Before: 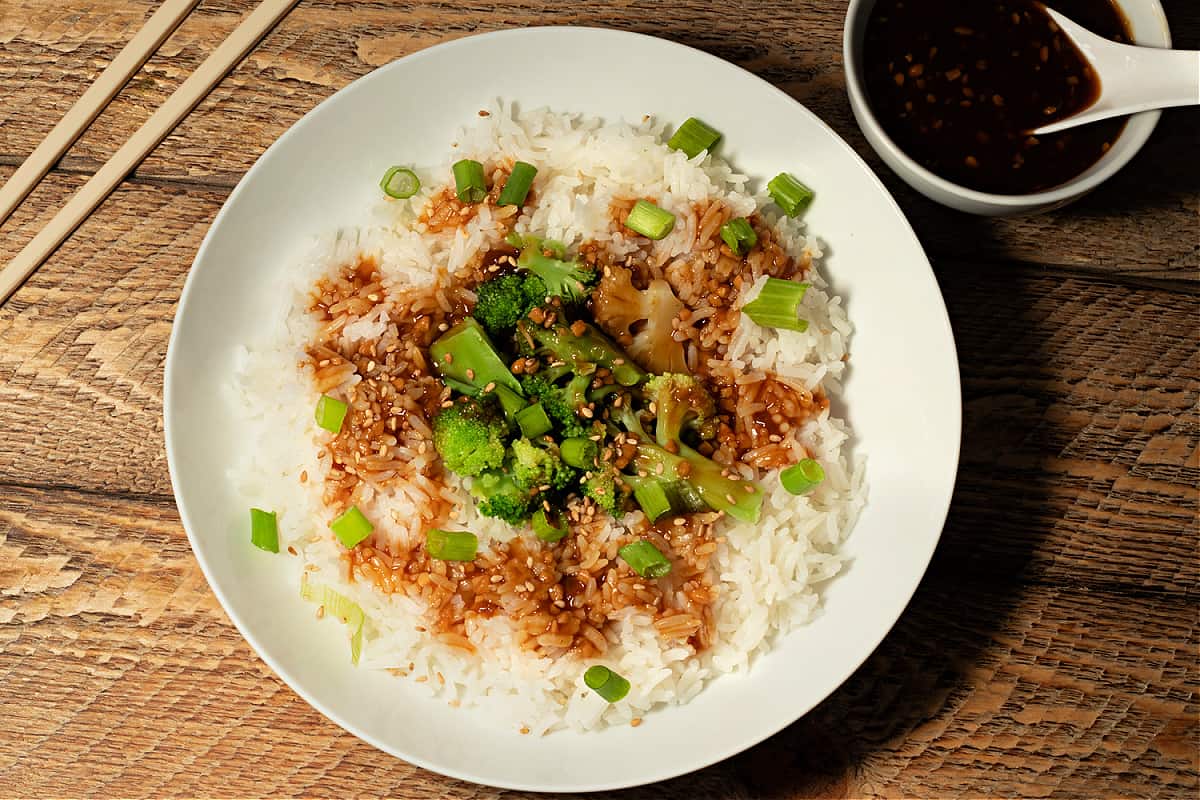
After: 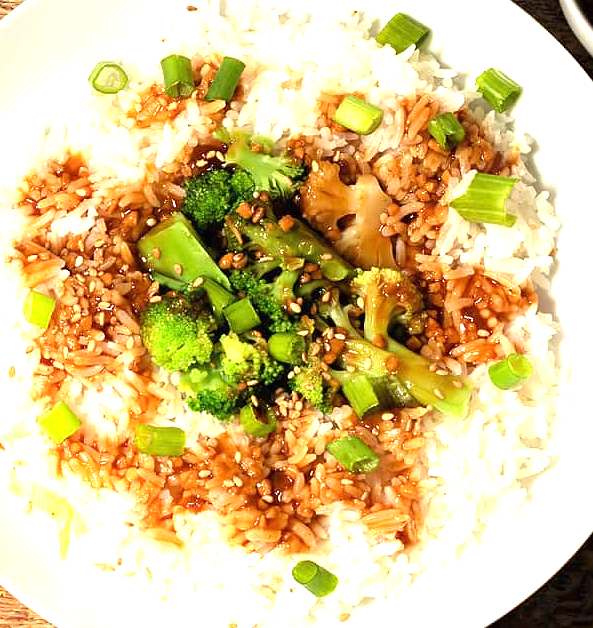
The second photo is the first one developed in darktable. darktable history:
exposure: black level correction 0, exposure 1.1 EV, compensate exposure bias true, compensate highlight preservation false
crop and rotate: angle 0.02°, left 24.353%, top 13.219%, right 26.156%, bottom 8.224%
